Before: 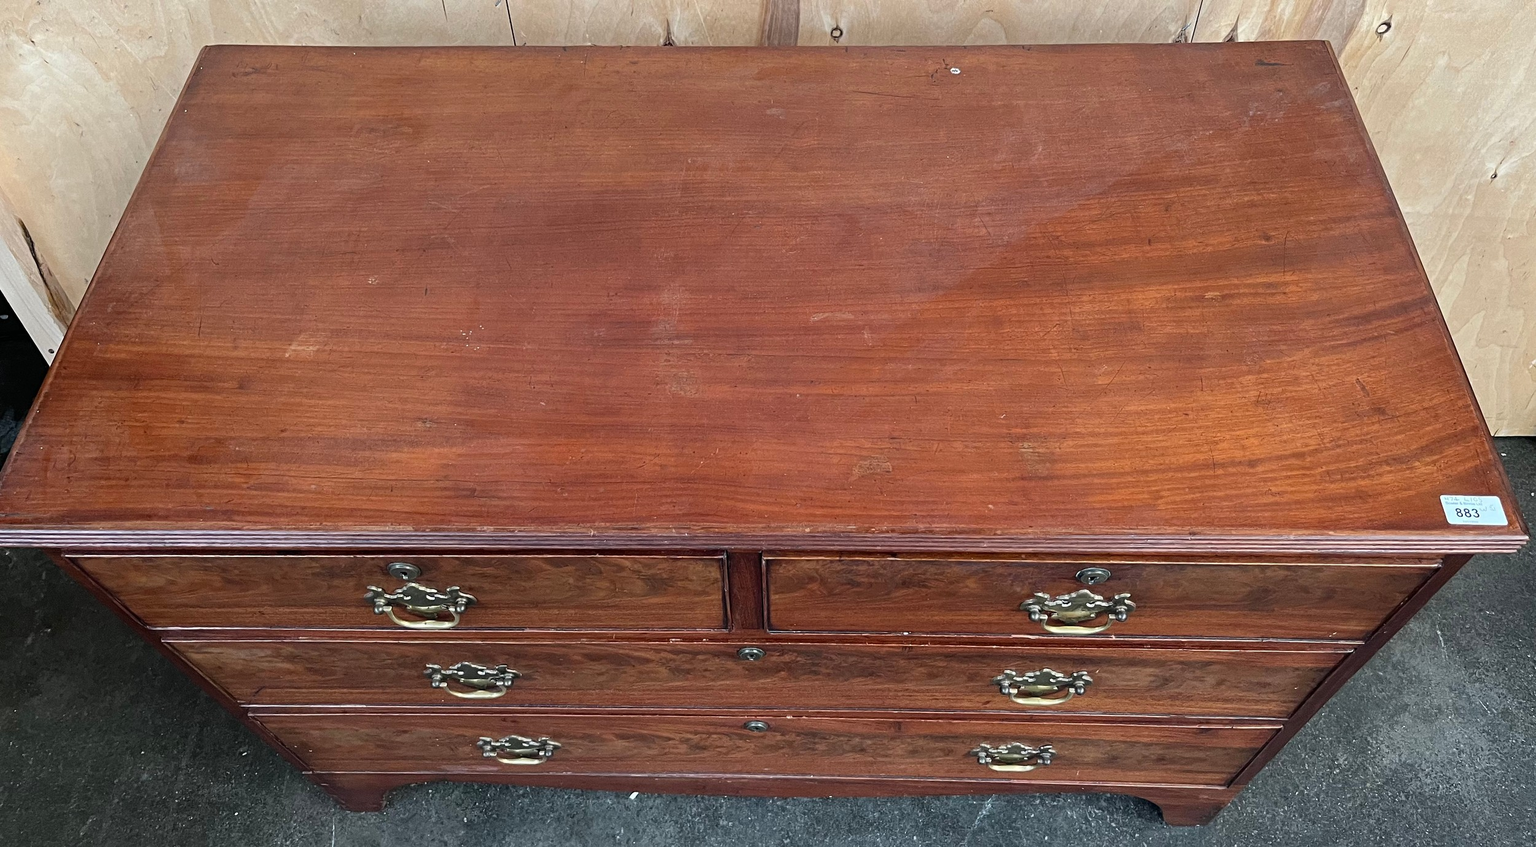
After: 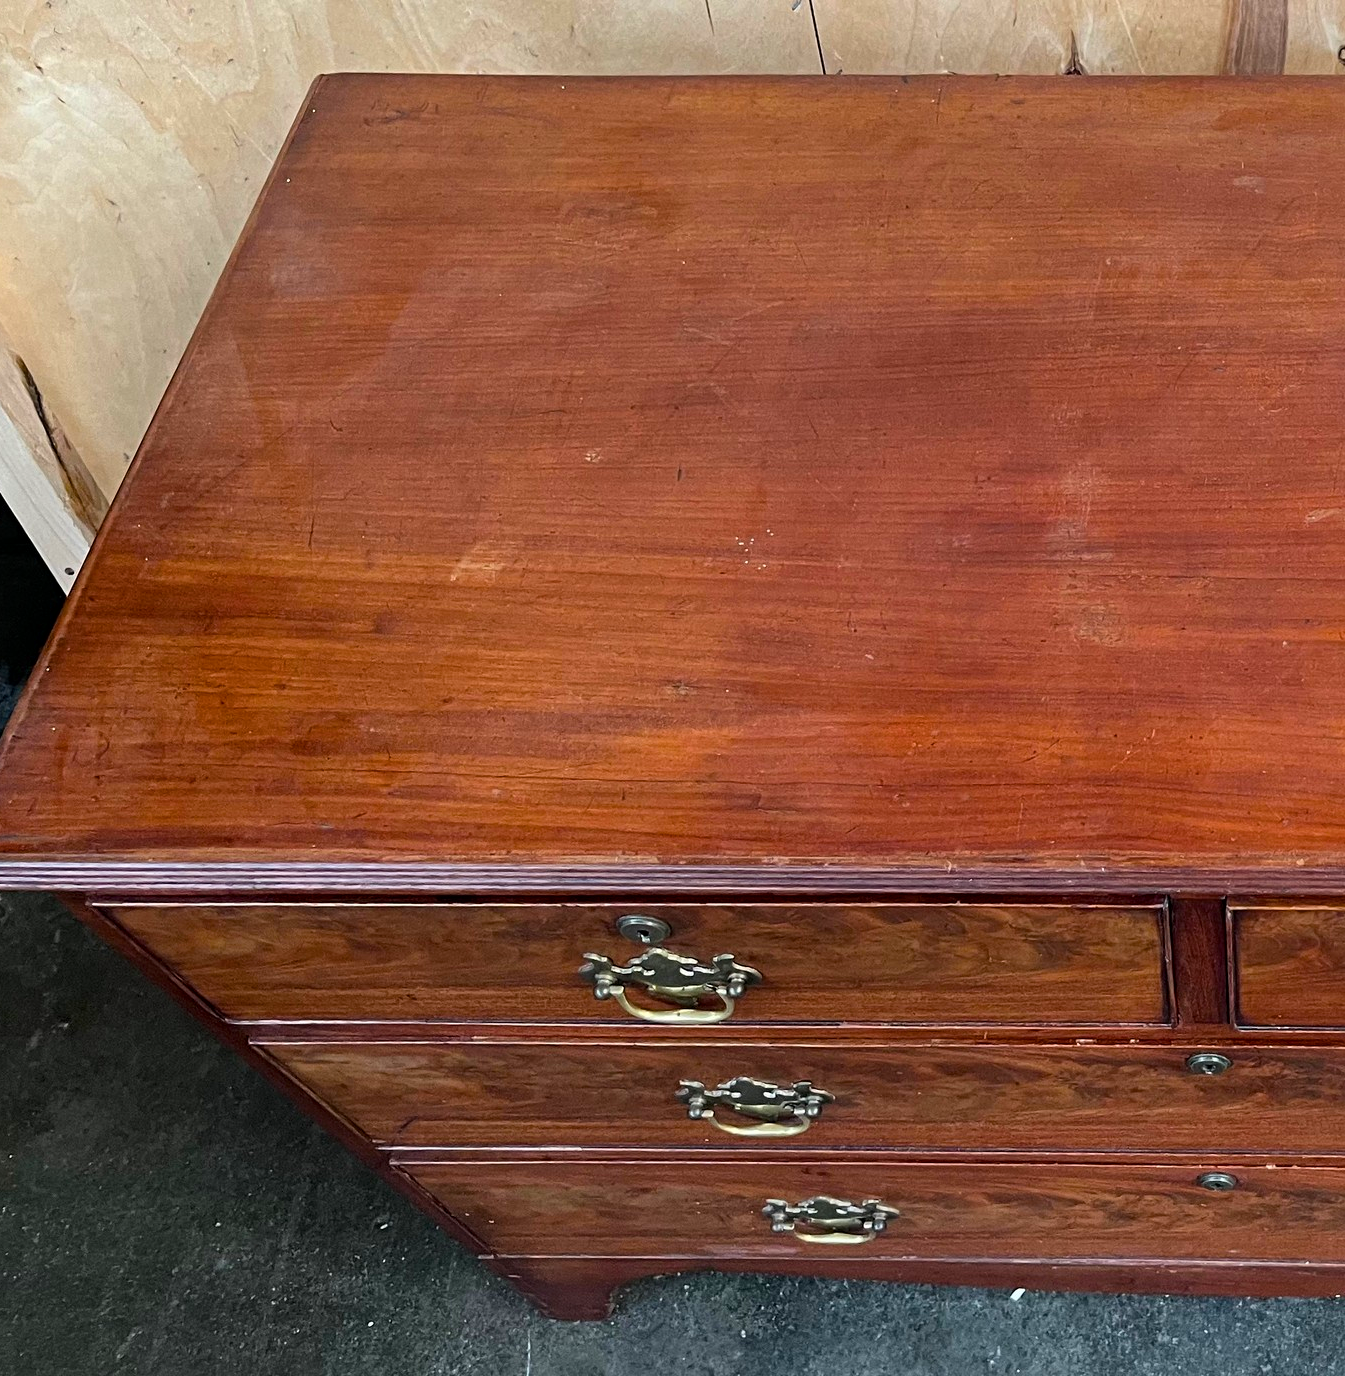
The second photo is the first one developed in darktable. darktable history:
crop: left 0.587%, right 45.588%, bottom 0.086%
color balance rgb: perceptual saturation grading › global saturation 25%, global vibrance 20%
local contrast: mode bilateral grid, contrast 20, coarseness 50, detail 120%, midtone range 0.2
